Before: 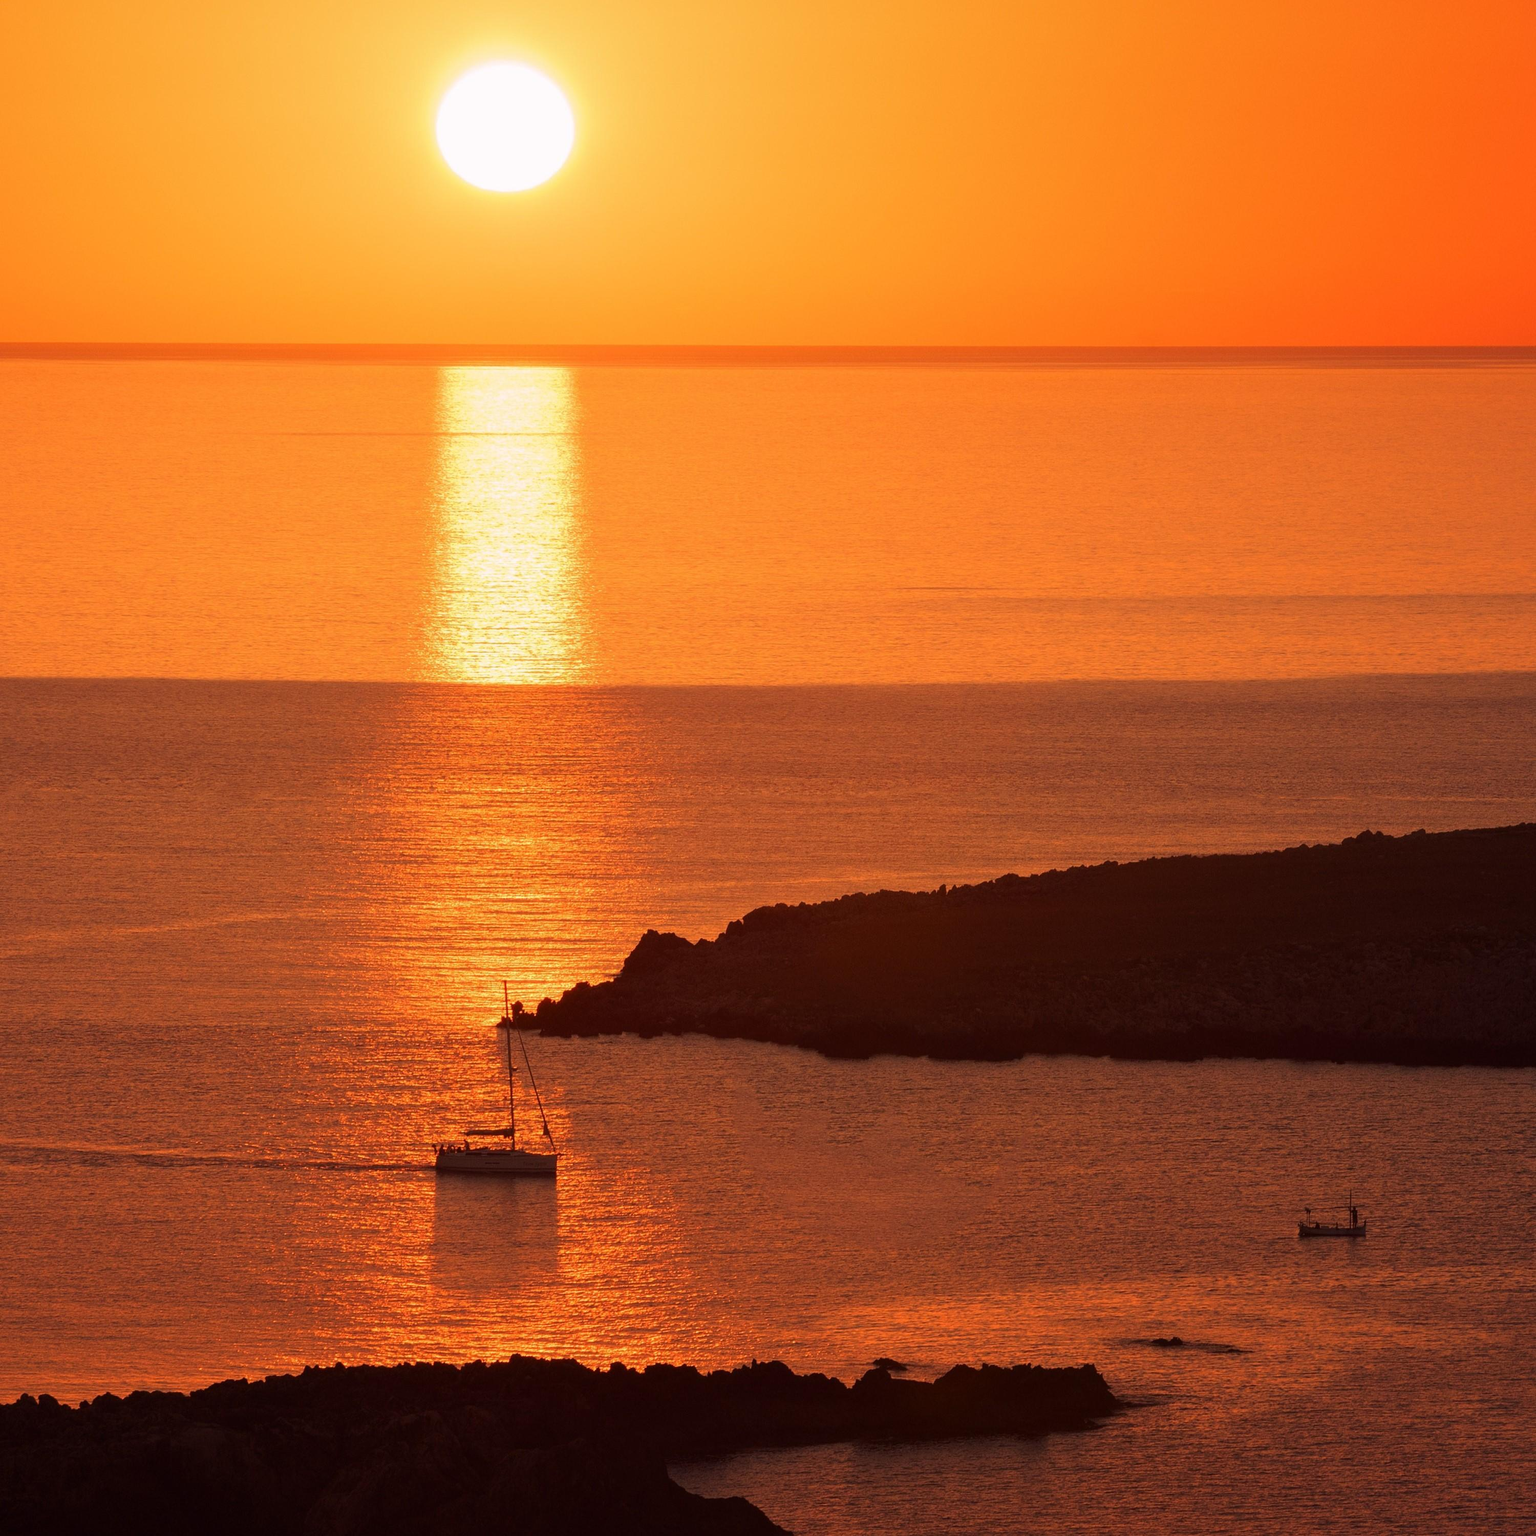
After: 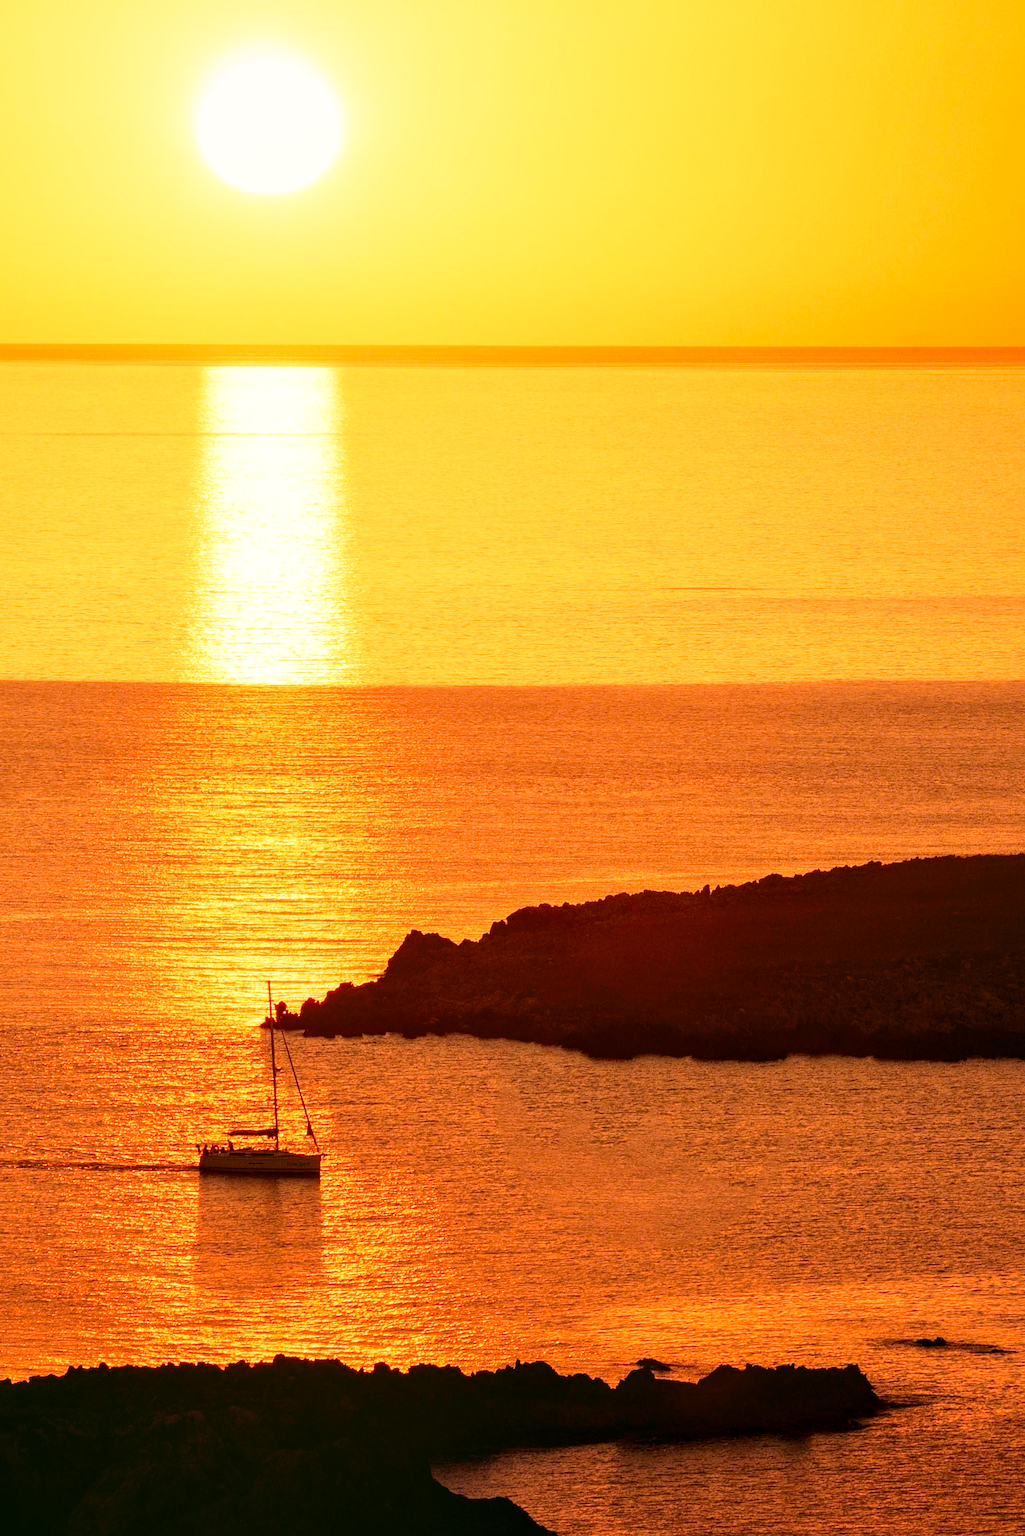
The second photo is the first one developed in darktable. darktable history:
local contrast: on, module defaults
color correction: highlights a* 4.48, highlights b* 4.97, shadows a* -8.29, shadows b* 4.72
base curve: curves: ch0 [(0, 0) (0.012, 0.01) (0.073, 0.168) (0.31, 0.711) (0.645, 0.957) (1, 1)], preserve colors none
crop: left 15.406%, right 17.852%
